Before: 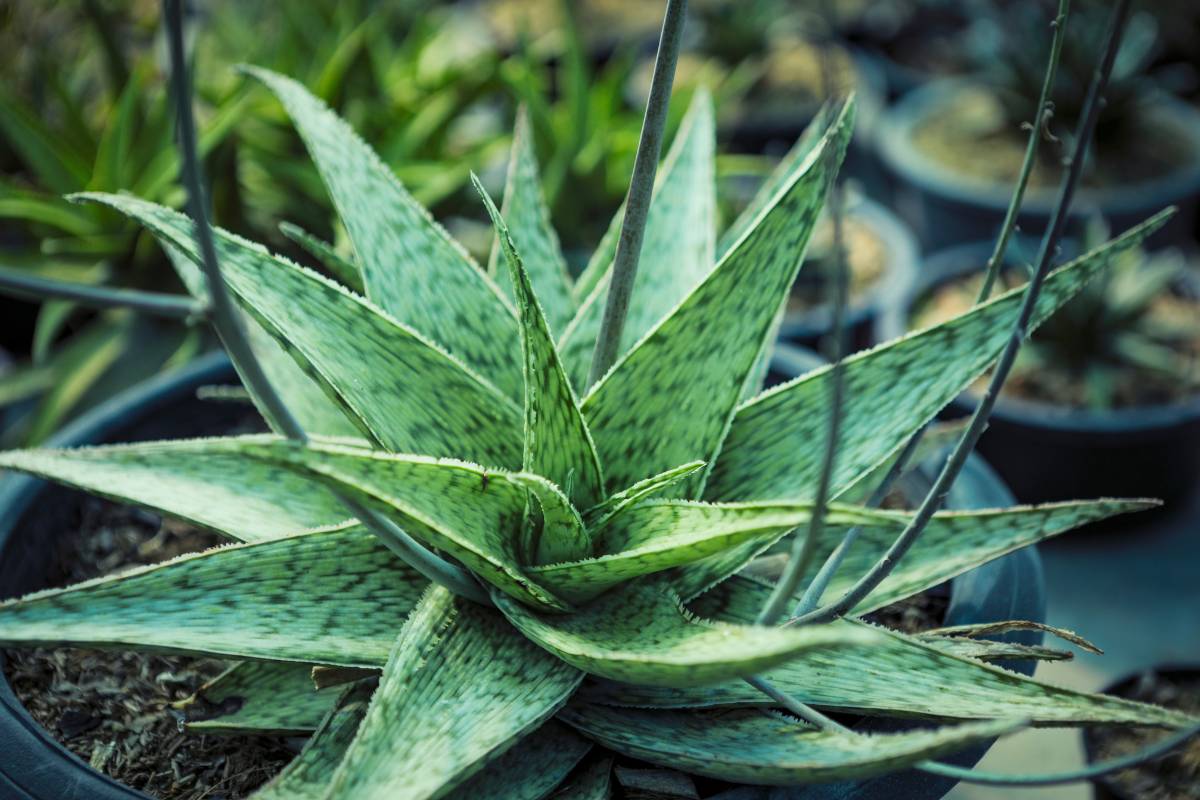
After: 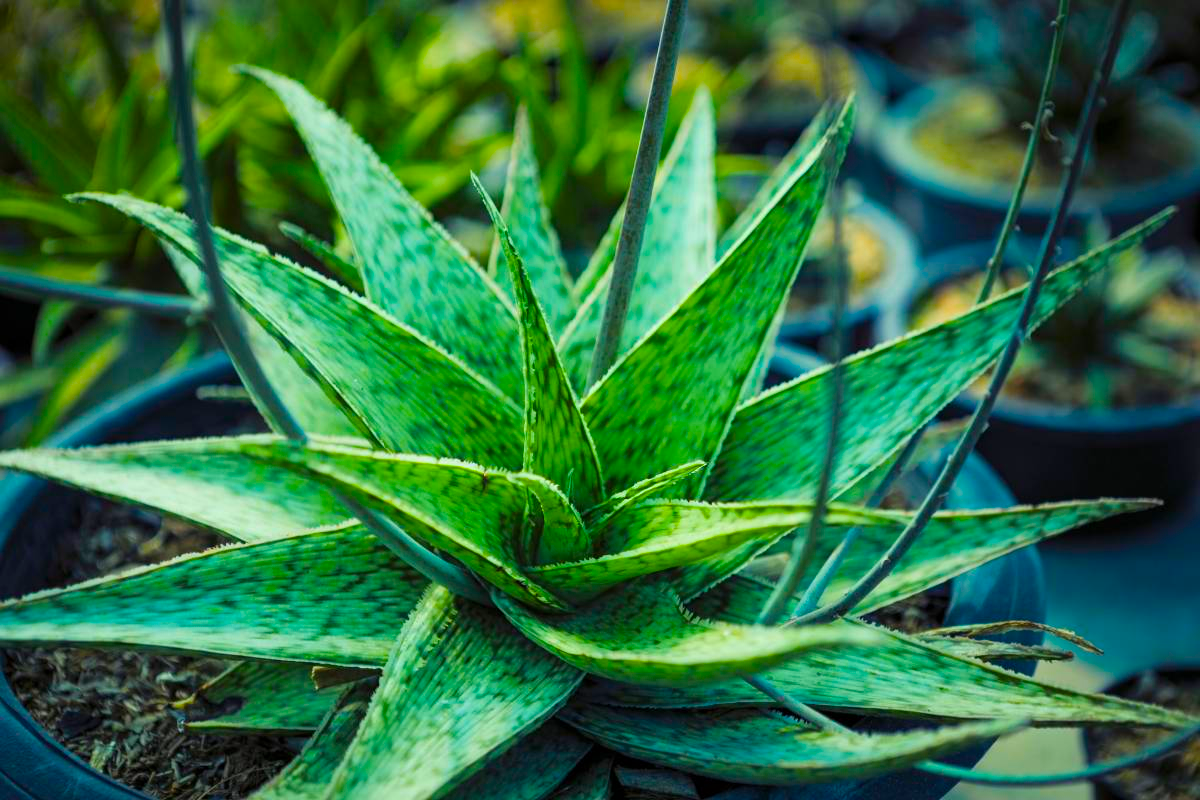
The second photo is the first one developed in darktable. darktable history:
color balance rgb: linear chroma grading › shadows 9.948%, linear chroma grading › highlights 10.271%, linear chroma grading › global chroma 15.502%, linear chroma grading › mid-tones 14.603%, perceptual saturation grading › global saturation 30.012%, global vibrance 20%
